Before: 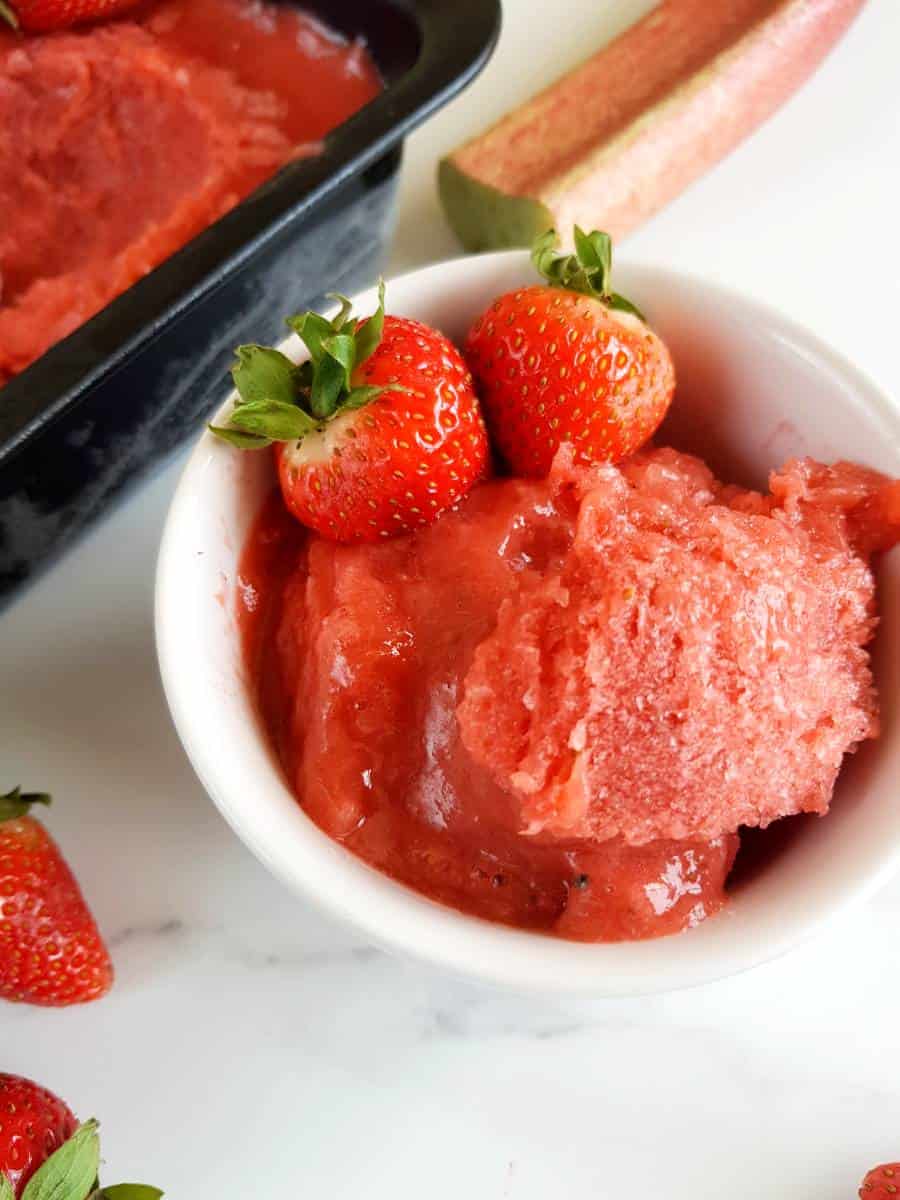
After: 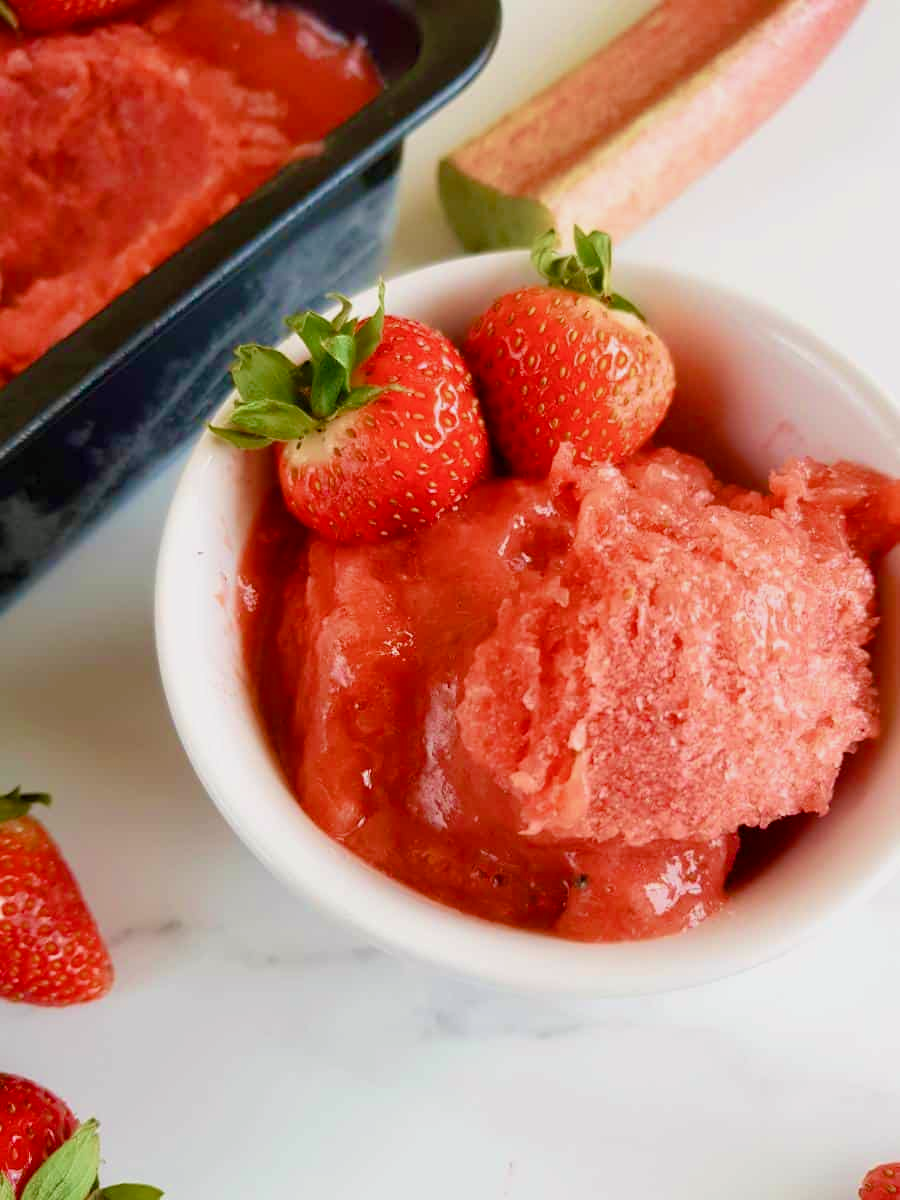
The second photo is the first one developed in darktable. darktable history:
color balance rgb: shadows lift › chroma 1%, shadows lift › hue 113°, highlights gain › chroma 0.2%, highlights gain › hue 333°, perceptual saturation grading › global saturation 20%, perceptual saturation grading › highlights -50%, perceptual saturation grading › shadows 25%, contrast -10%
velvia: strength 50%
